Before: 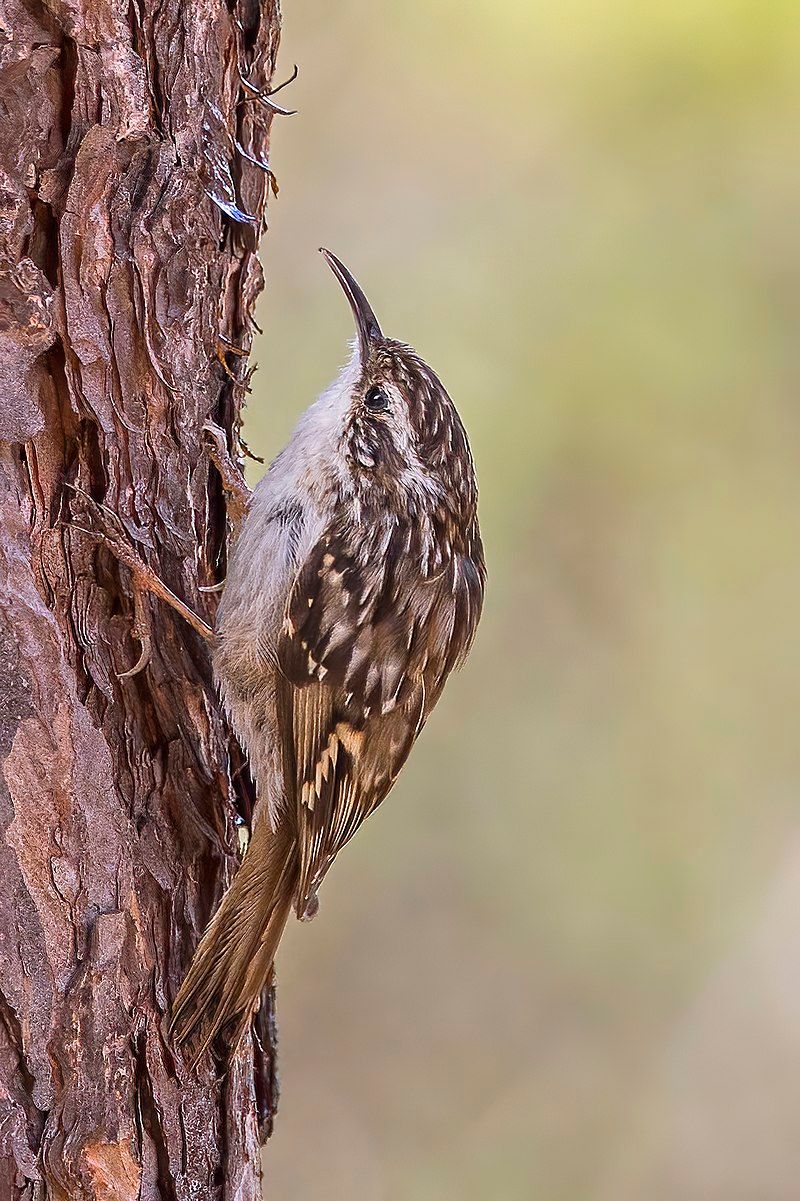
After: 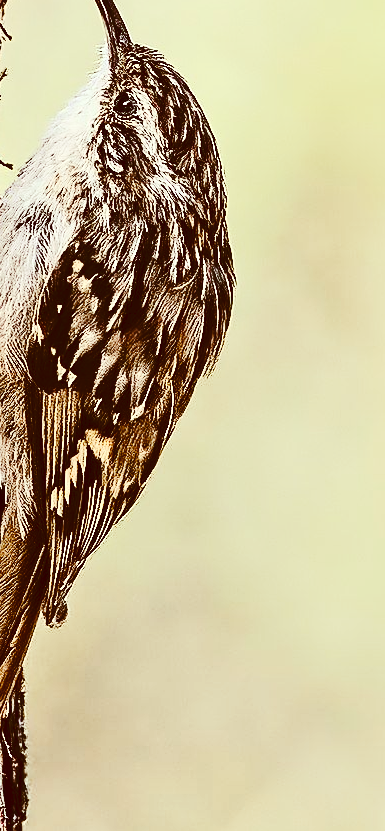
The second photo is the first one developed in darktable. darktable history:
tone curve: curves: ch0 [(0, 0) (0.003, 0.049) (0.011, 0.052) (0.025, 0.057) (0.044, 0.069) (0.069, 0.076) (0.1, 0.09) (0.136, 0.111) (0.177, 0.15) (0.224, 0.197) (0.277, 0.267) (0.335, 0.366) (0.399, 0.477) (0.468, 0.561) (0.543, 0.651) (0.623, 0.733) (0.709, 0.804) (0.801, 0.869) (0.898, 0.924) (1, 1)], preserve colors none
sharpen: on, module defaults
color correction: highlights a* -6.23, highlights b* 9.32, shadows a* 10.29, shadows b* 24.05
contrast brightness saturation: contrast 0.493, saturation -0.102
crop: left 31.379%, top 24.509%, right 20.401%, bottom 6.294%
